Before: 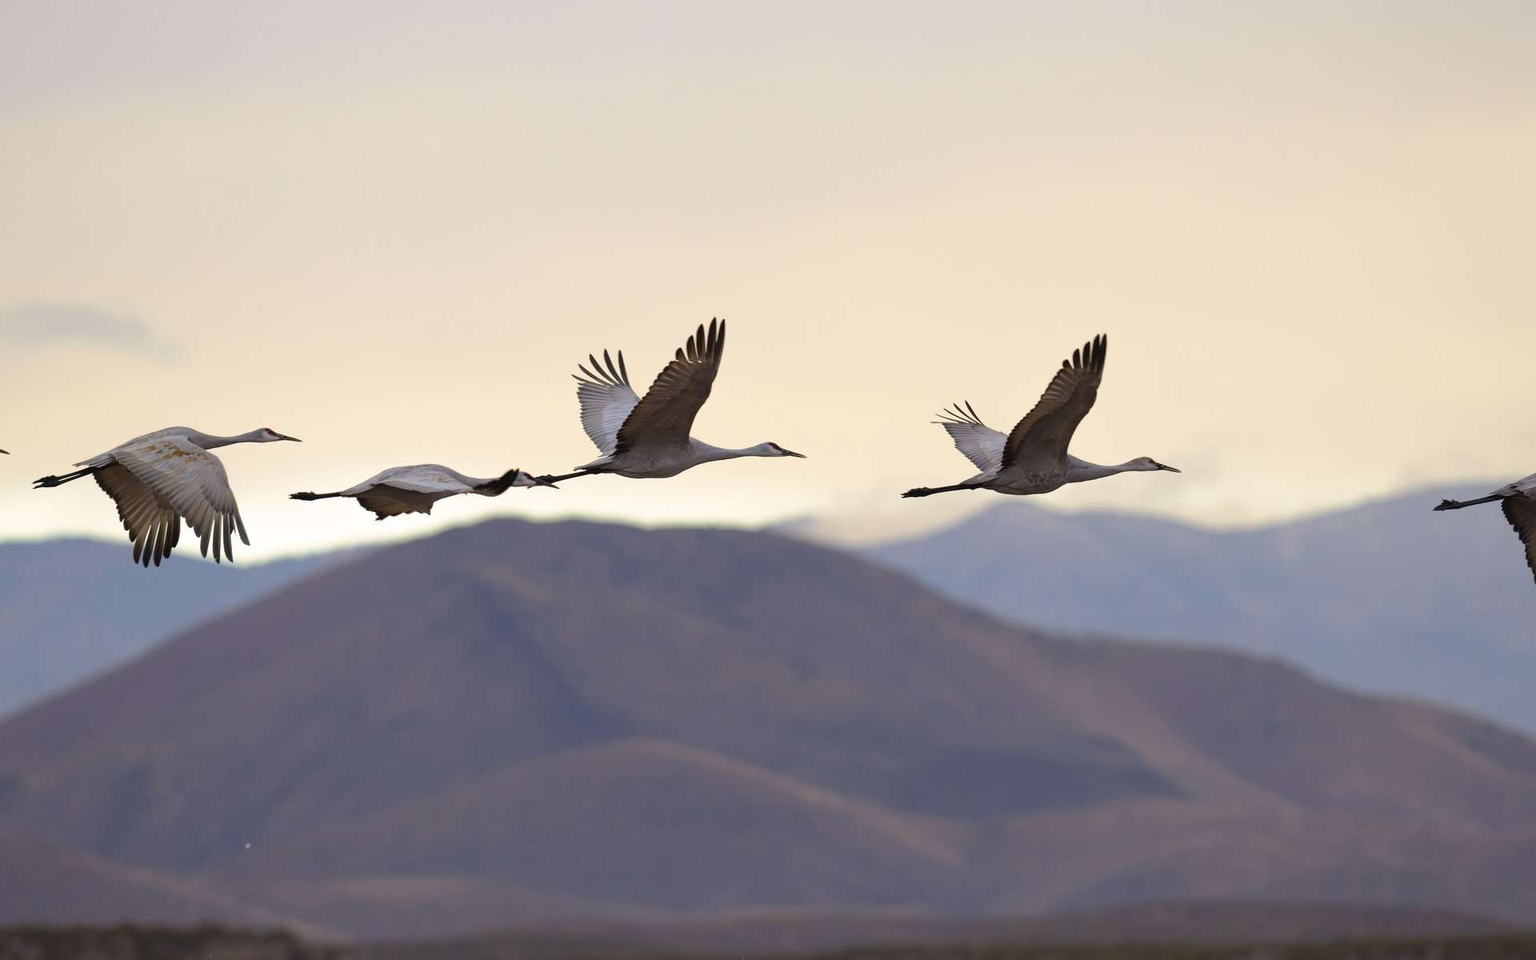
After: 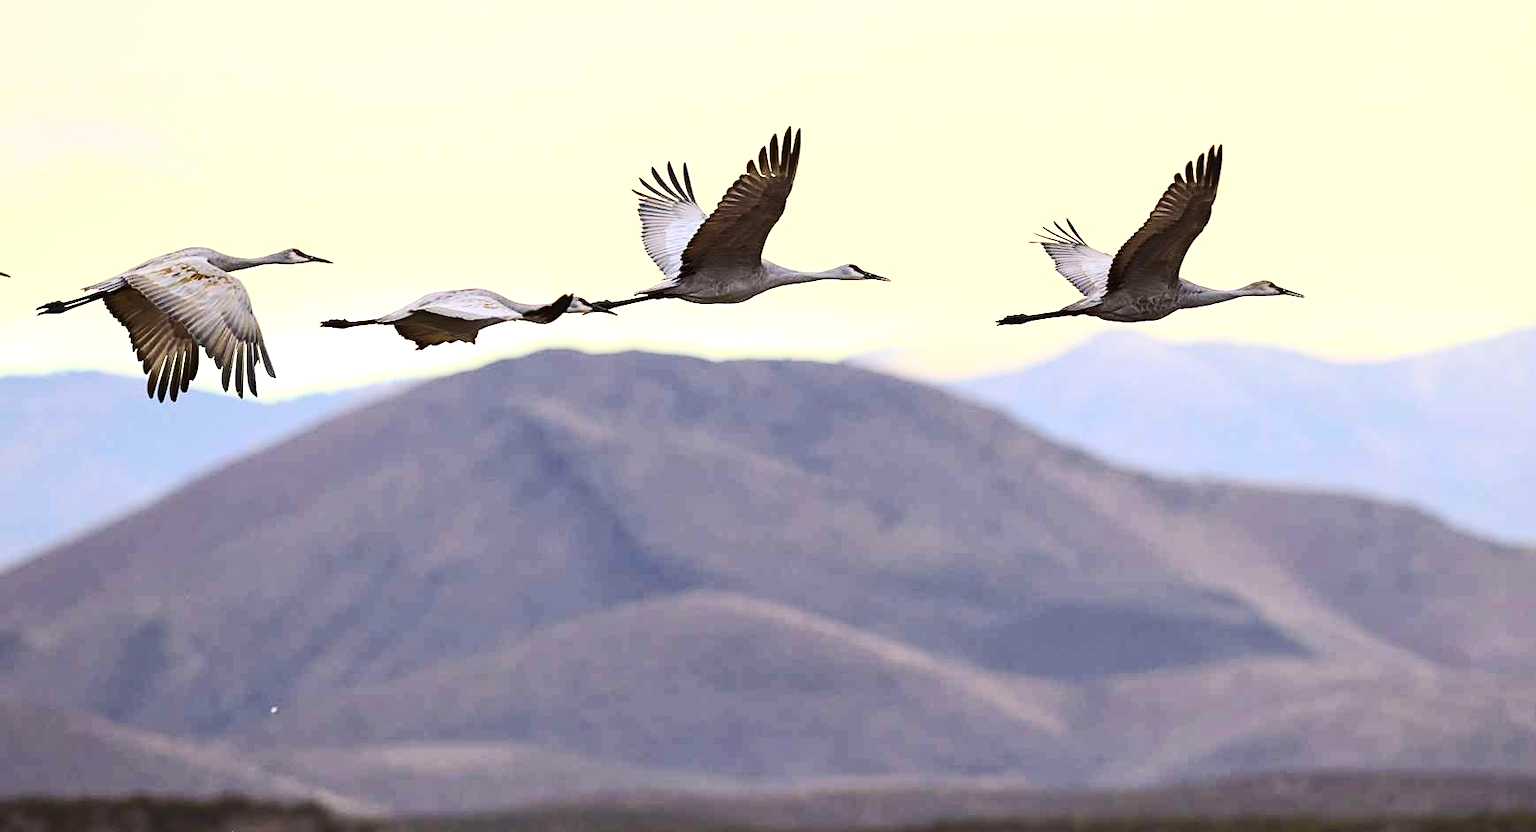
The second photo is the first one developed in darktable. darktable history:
exposure: exposure 0.605 EV, compensate highlight preservation false
crop: top 21.194%, right 9.43%, bottom 0.258%
contrast brightness saturation: contrast 0.397, brightness 0.106, saturation 0.214
sharpen: on, module defaults
local contrast: mode bilateral grid, contrast 11, coarseness 26, detail 115%, midtone range 0.2
